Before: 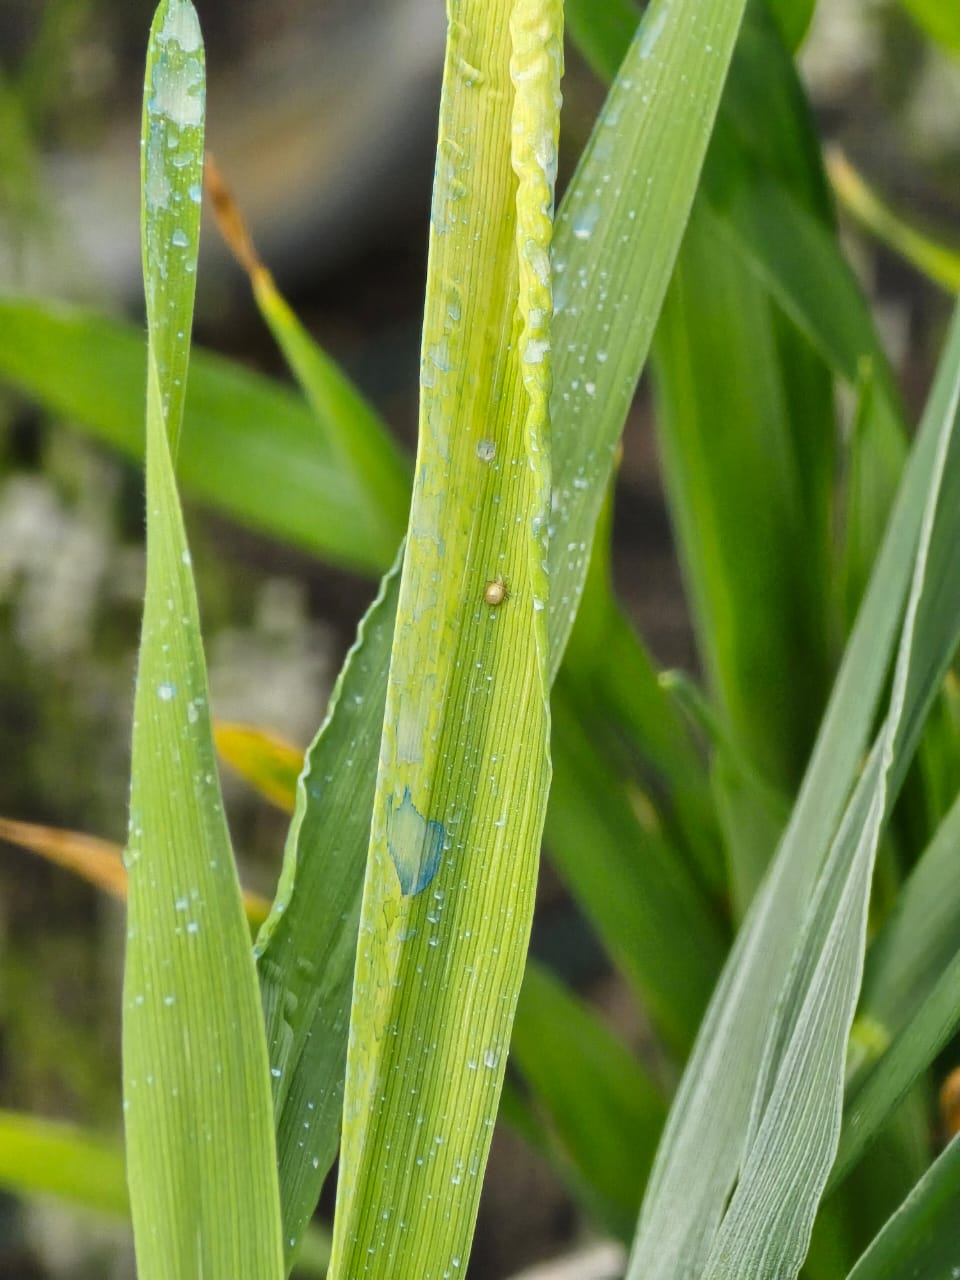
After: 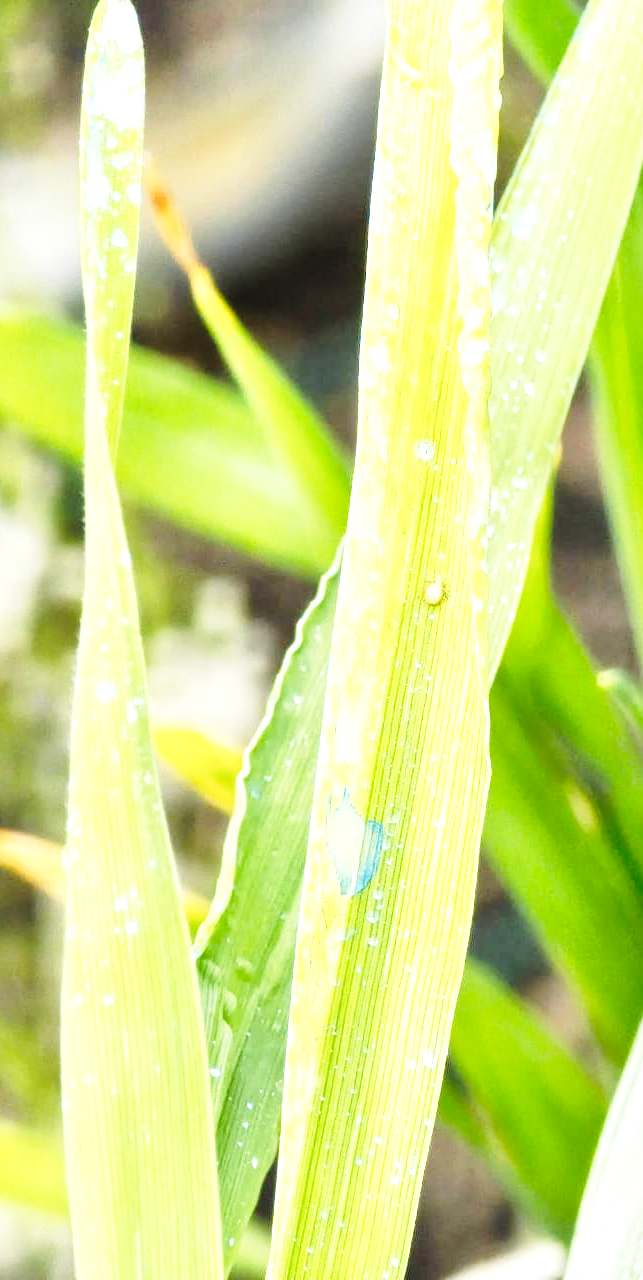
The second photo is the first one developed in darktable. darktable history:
crop and rotate: left 6.384%, right 26.546%
exposure: black level correction 0.001, exposure 1.311 EV, compensate exposure bias true, compensate highlight preservation false
base curve: curves: ch0 [(0, 0) (0.028, 0.03) (0.121, 0.232) (0.46, 0.748) (0.859, 0.968) (1, 1)], preserve colors none
